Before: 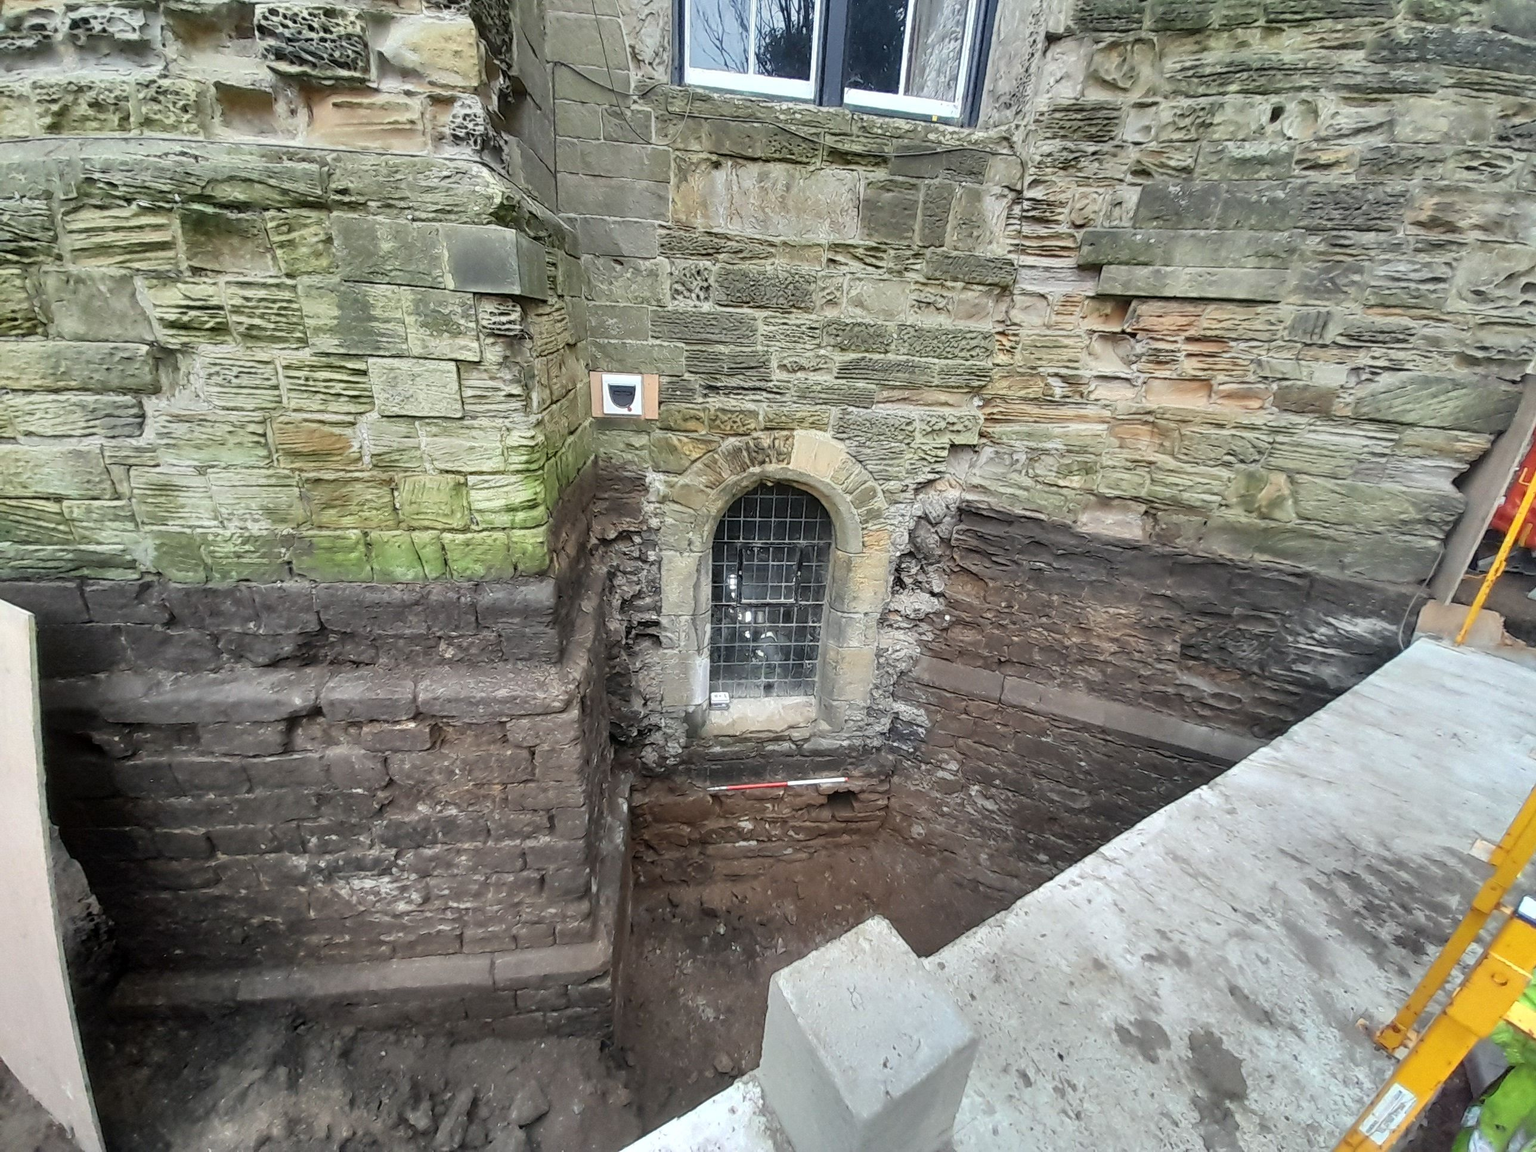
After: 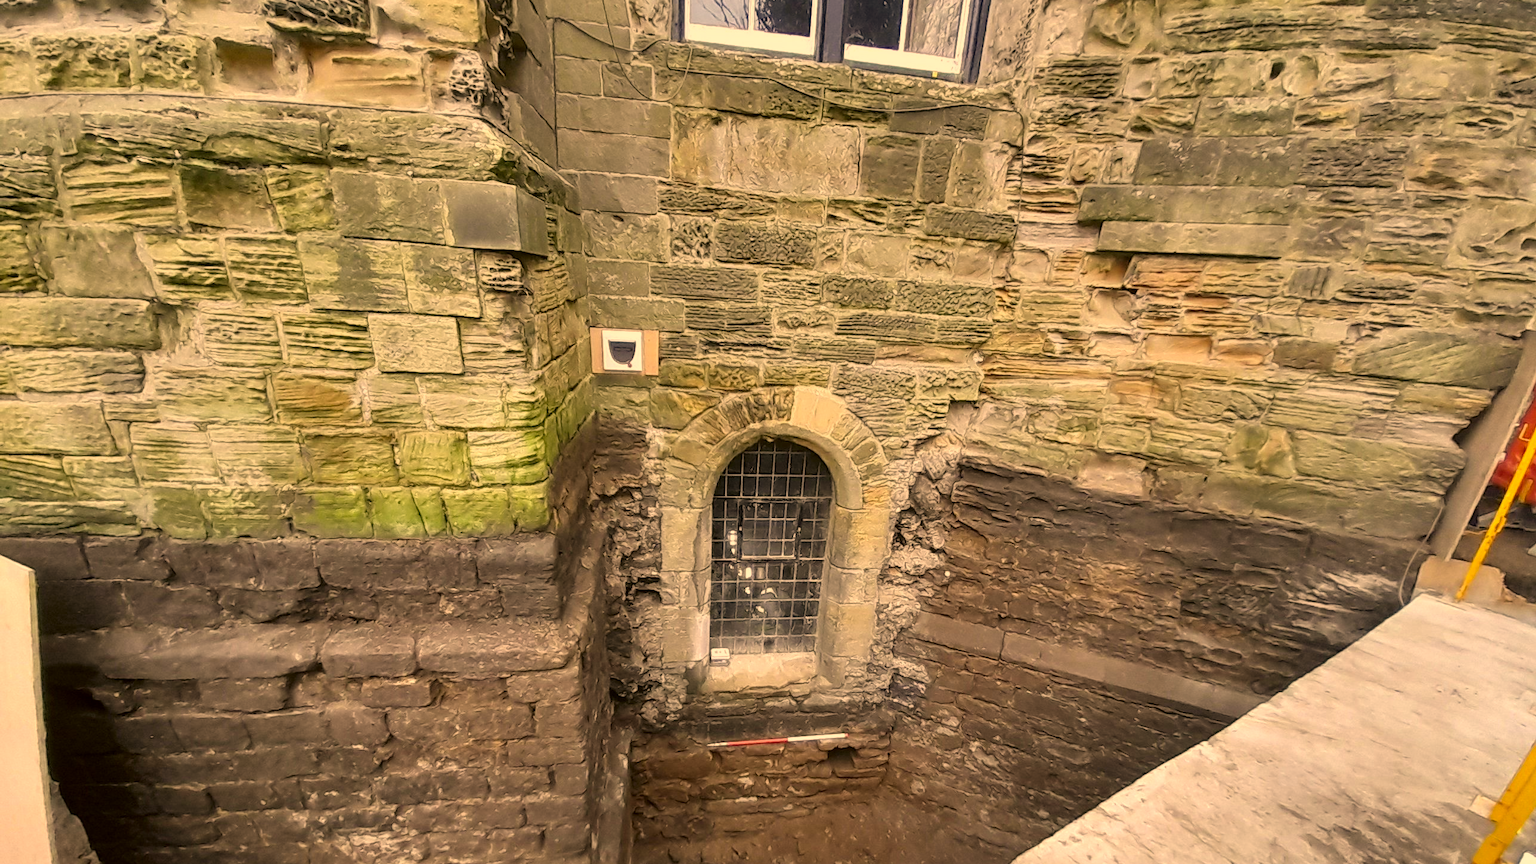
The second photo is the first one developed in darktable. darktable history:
crop: top 3.857%, bottom 21.132%
color correction: highlights a* 17.94, highlights b* 35.39, shadows a* 1.48, shadows b* 6.42, saturation 1.01
